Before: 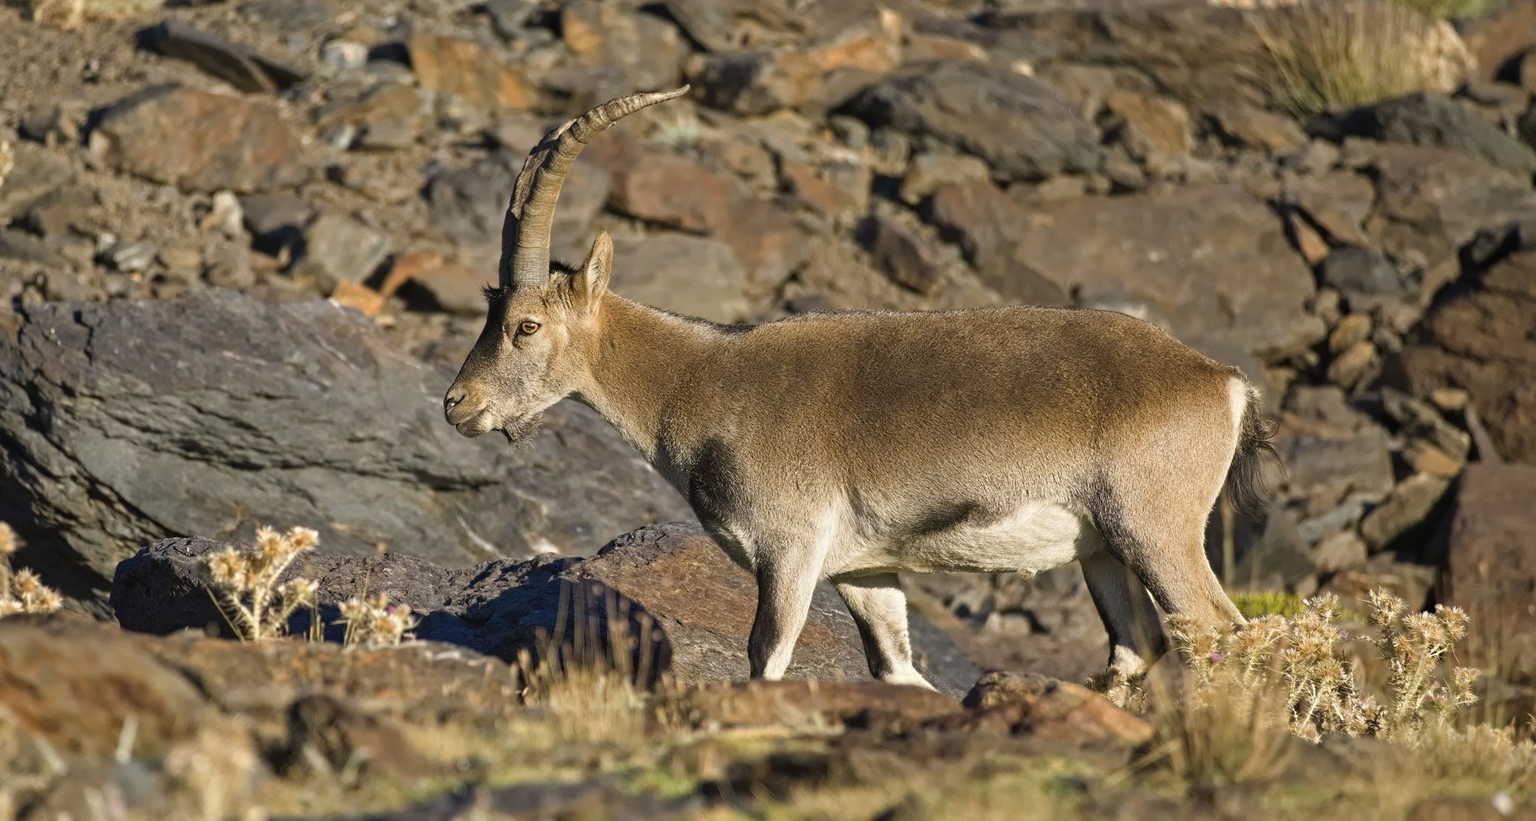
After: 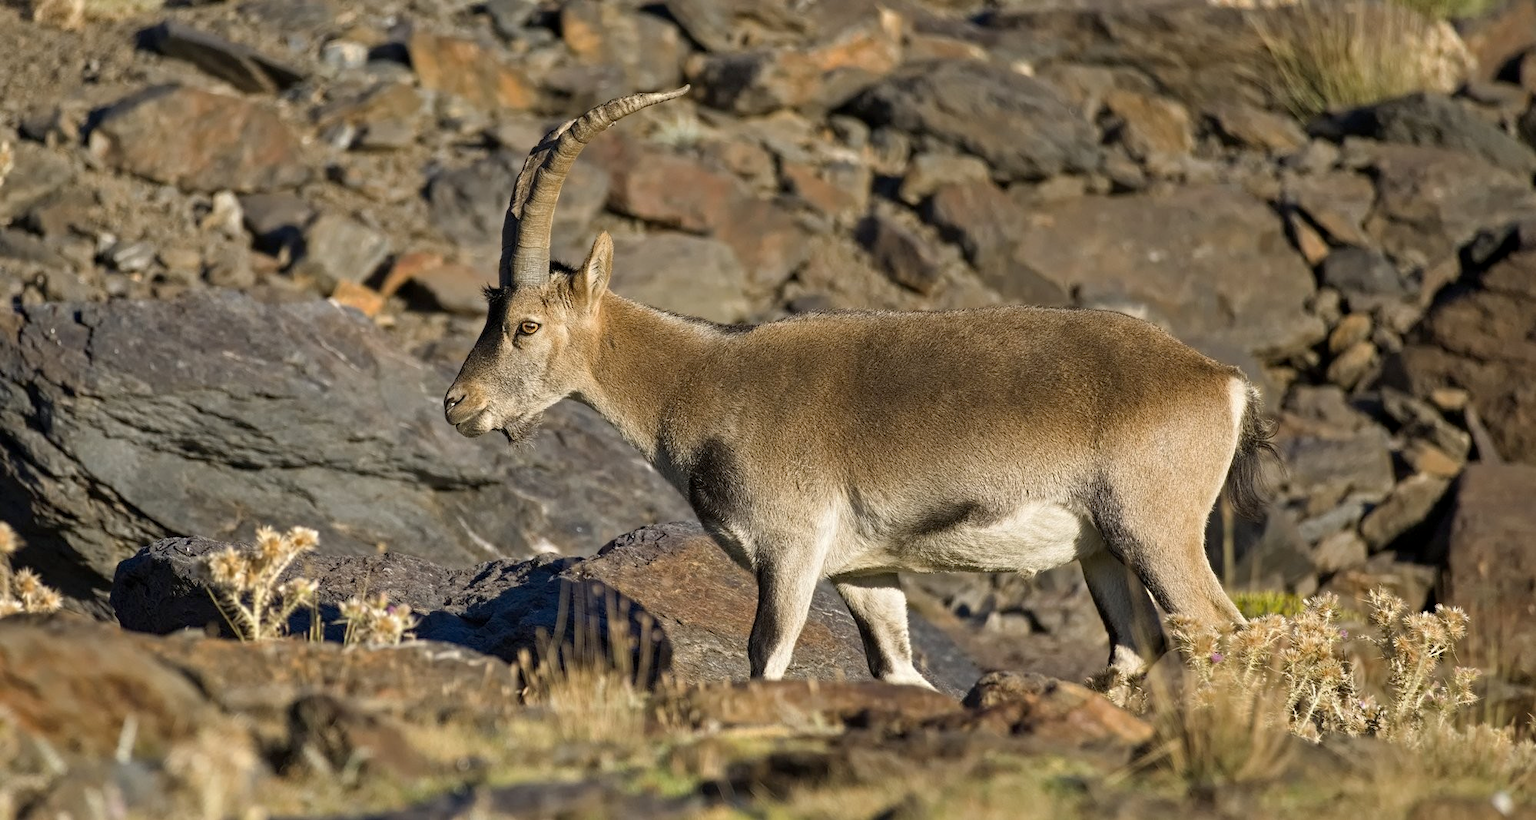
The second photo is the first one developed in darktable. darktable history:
exposure: black level correction 0.004, exposure 0.016 EV, compensate highlight preservation false
shadows and highlights: radius 334.22, shadows 63.14, highlights 4.3, compress 87.54%, highlights color adjustment 0.335%, soften with gaussian
